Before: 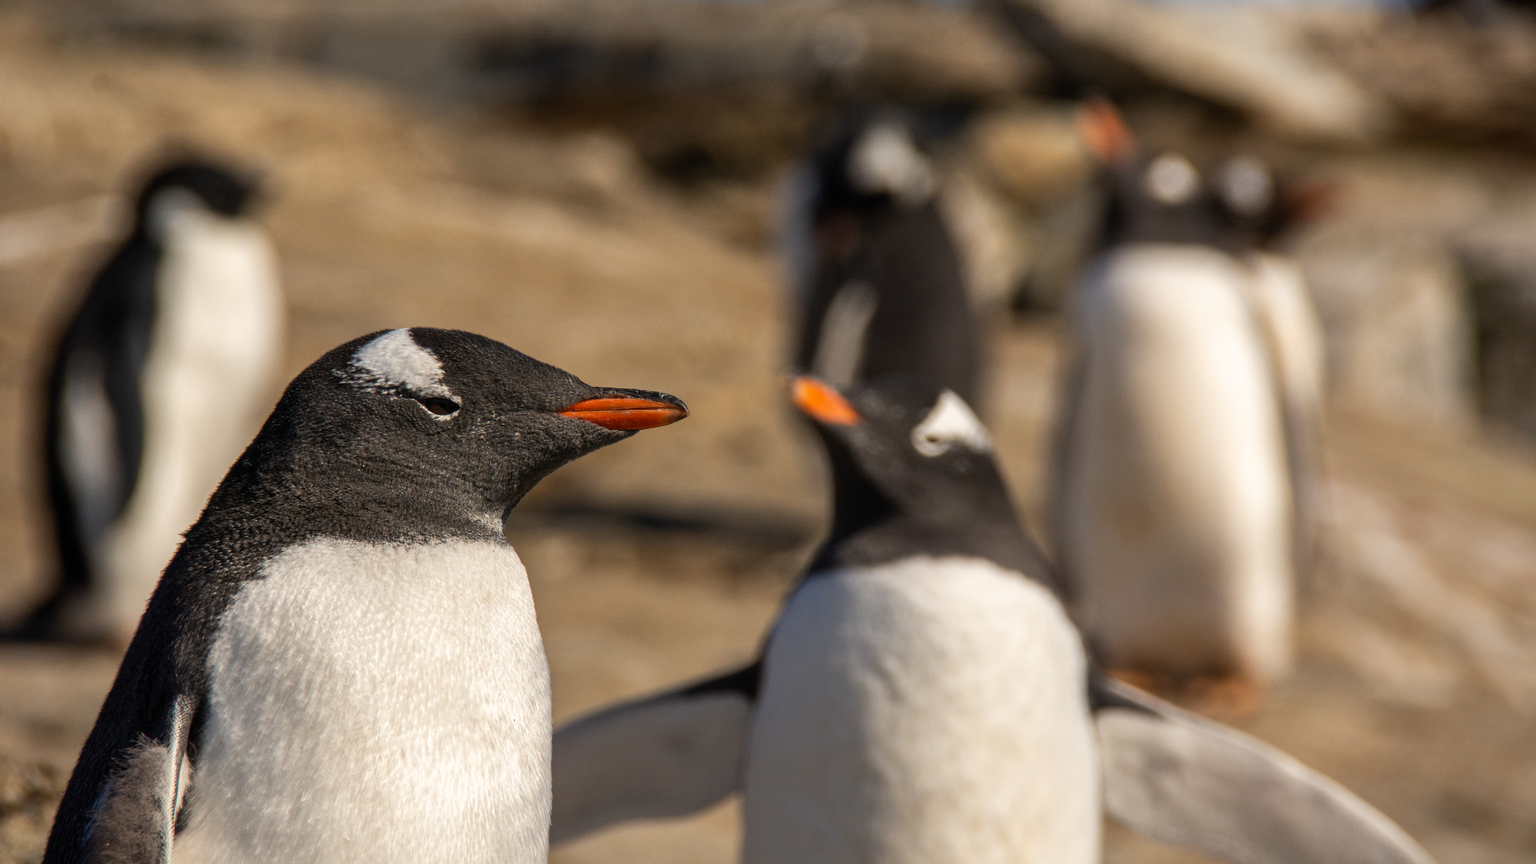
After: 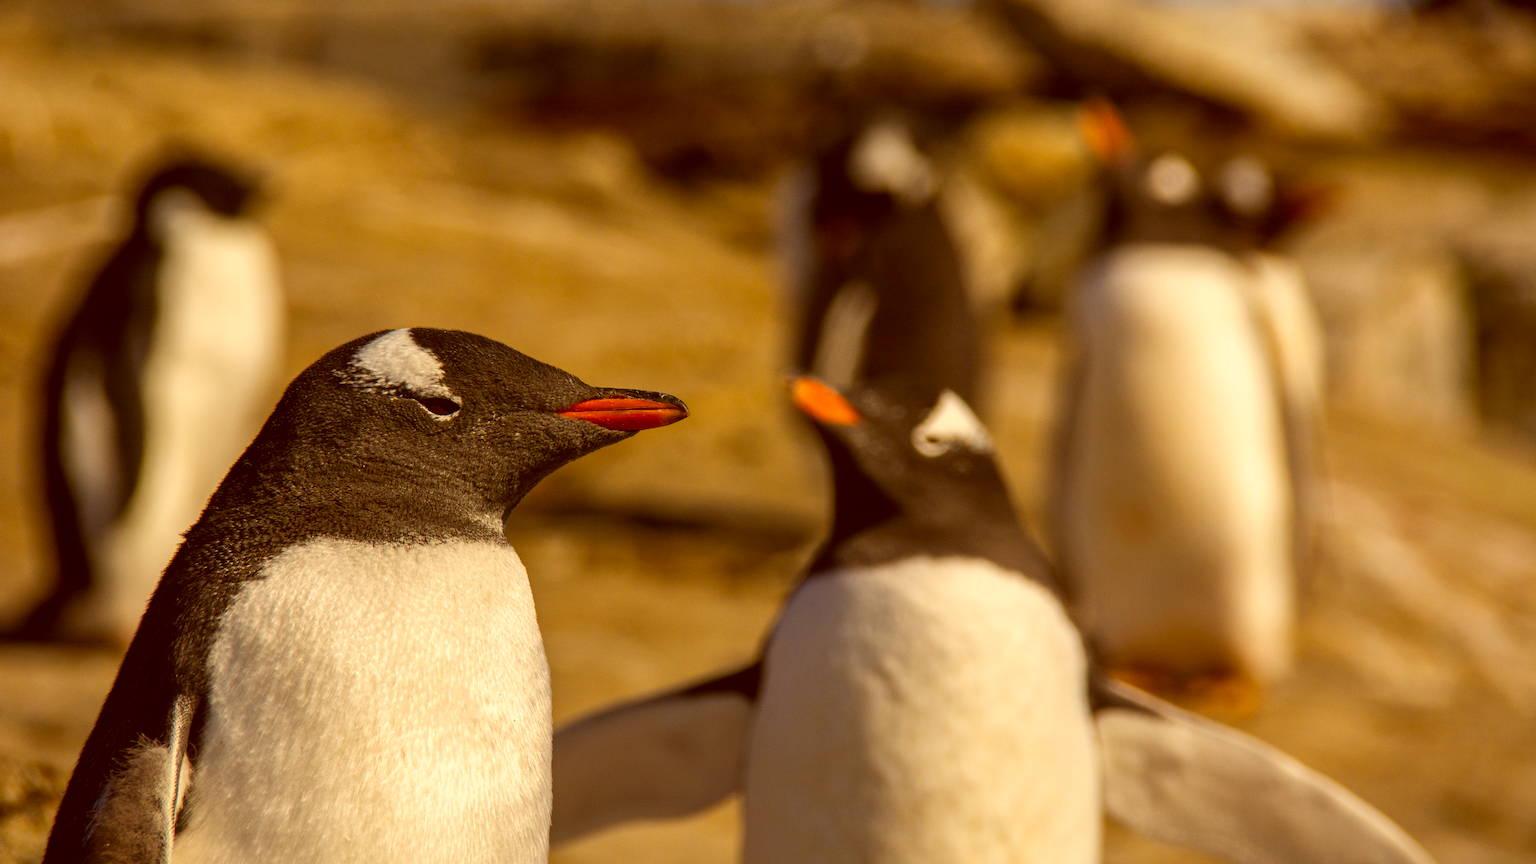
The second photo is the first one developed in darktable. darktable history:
color correction: highlights a* 1.12, highlights b* 24.26, shadows a* 15.58, shadows b* 24.26
color balance rgb: perceptual saturation grading › global saturation 20%, global vibrance 20%
white balance: red 1.004, blue 1.024
